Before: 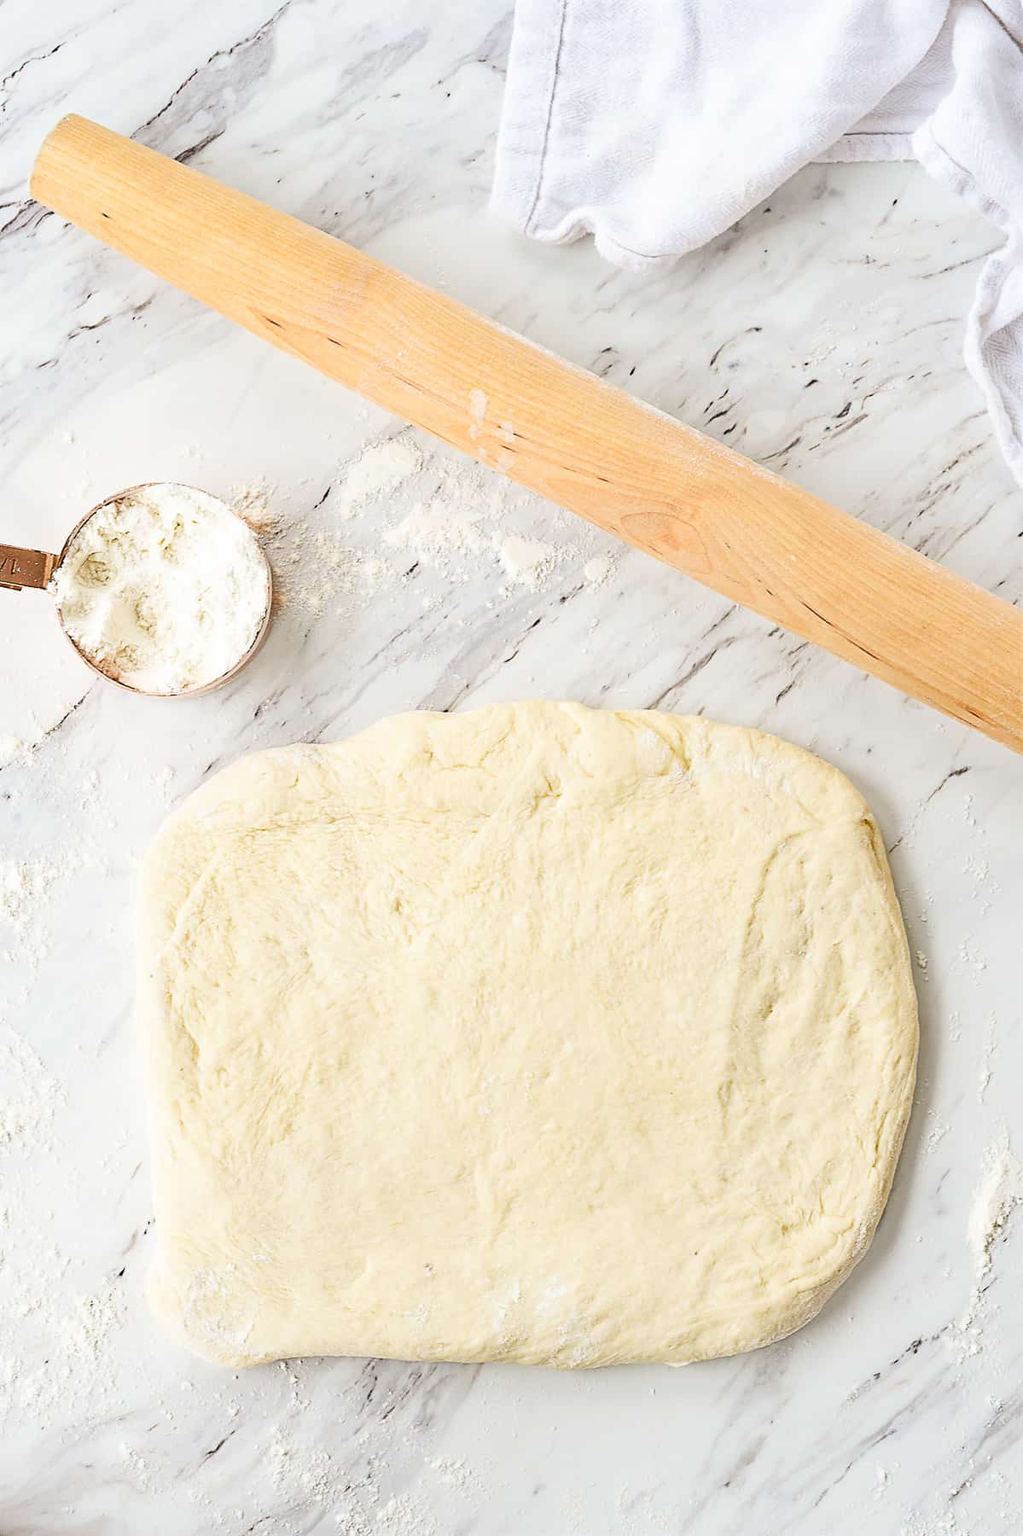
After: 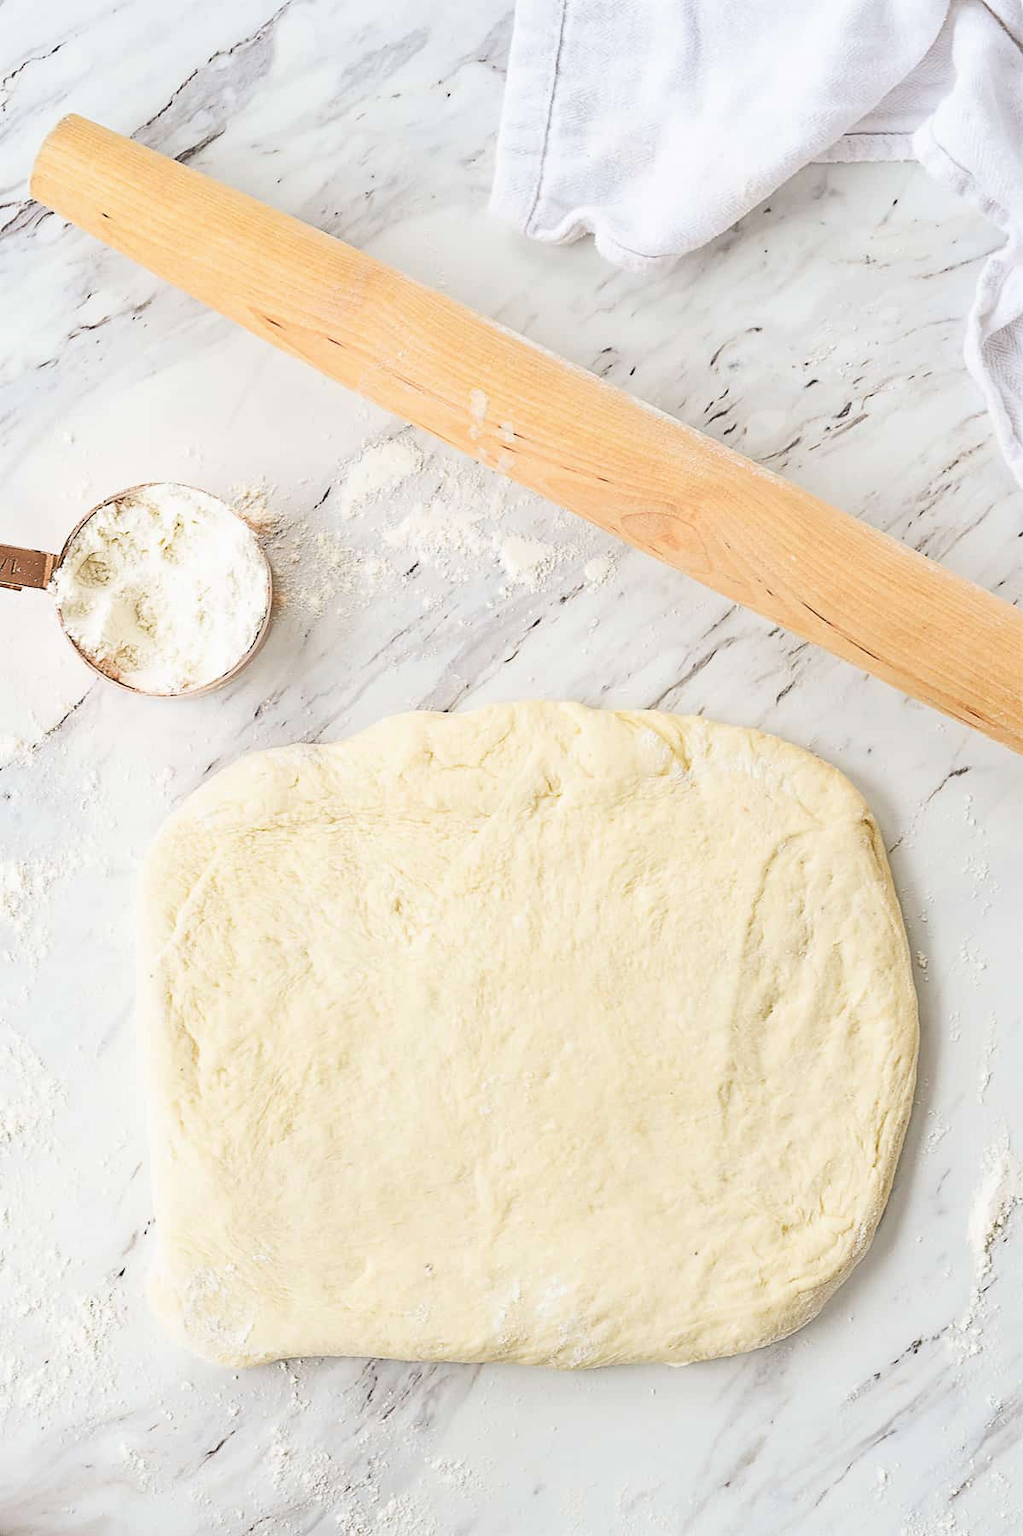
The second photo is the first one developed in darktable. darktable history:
exposure: black level correction -0.021, exposure -0.036 EV, compensate exposure bias true, compensate highlight preservation false
